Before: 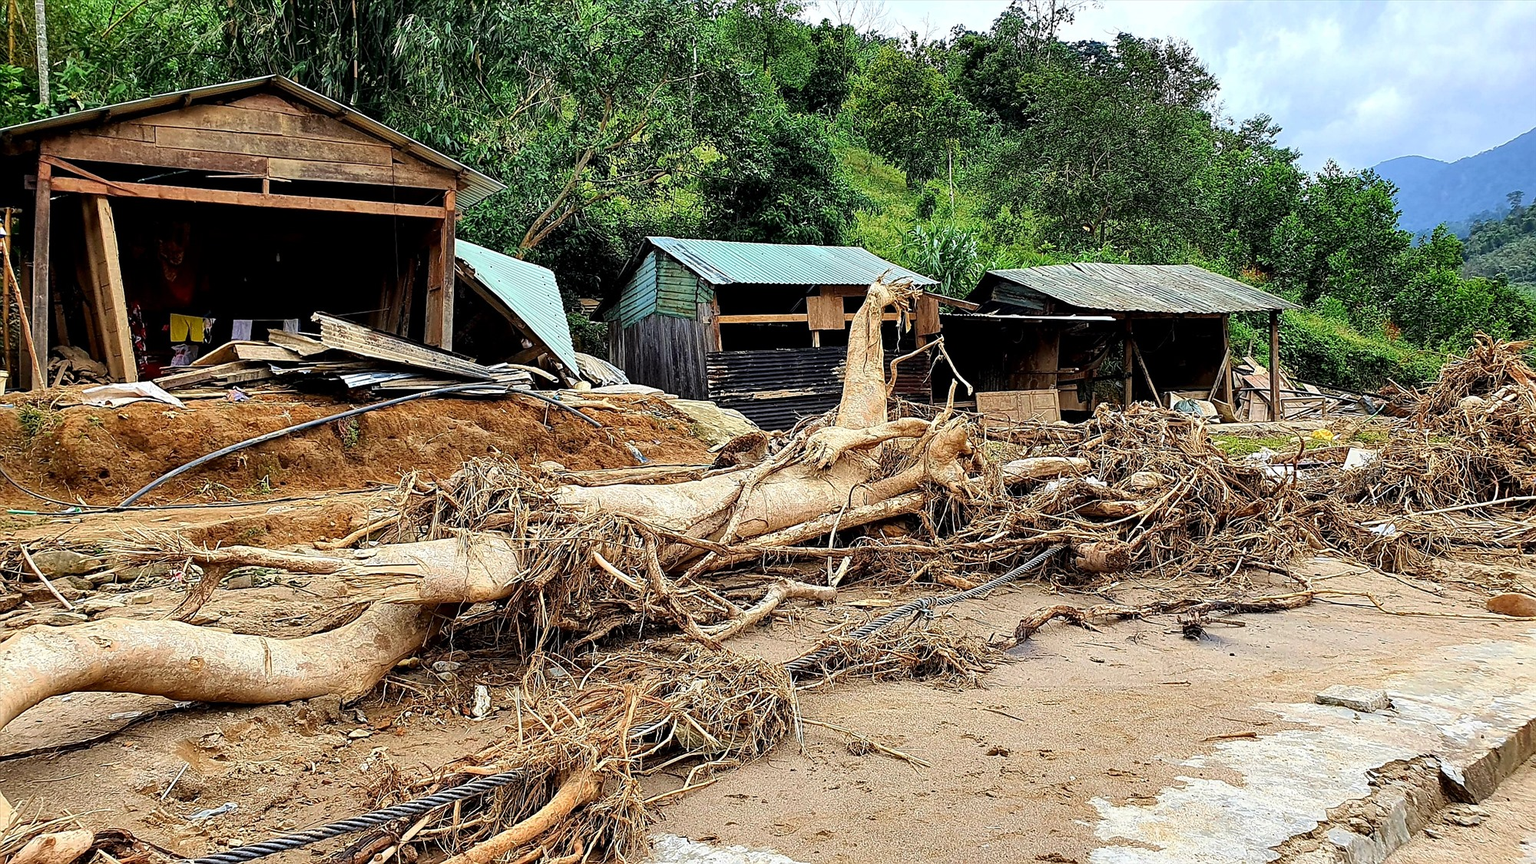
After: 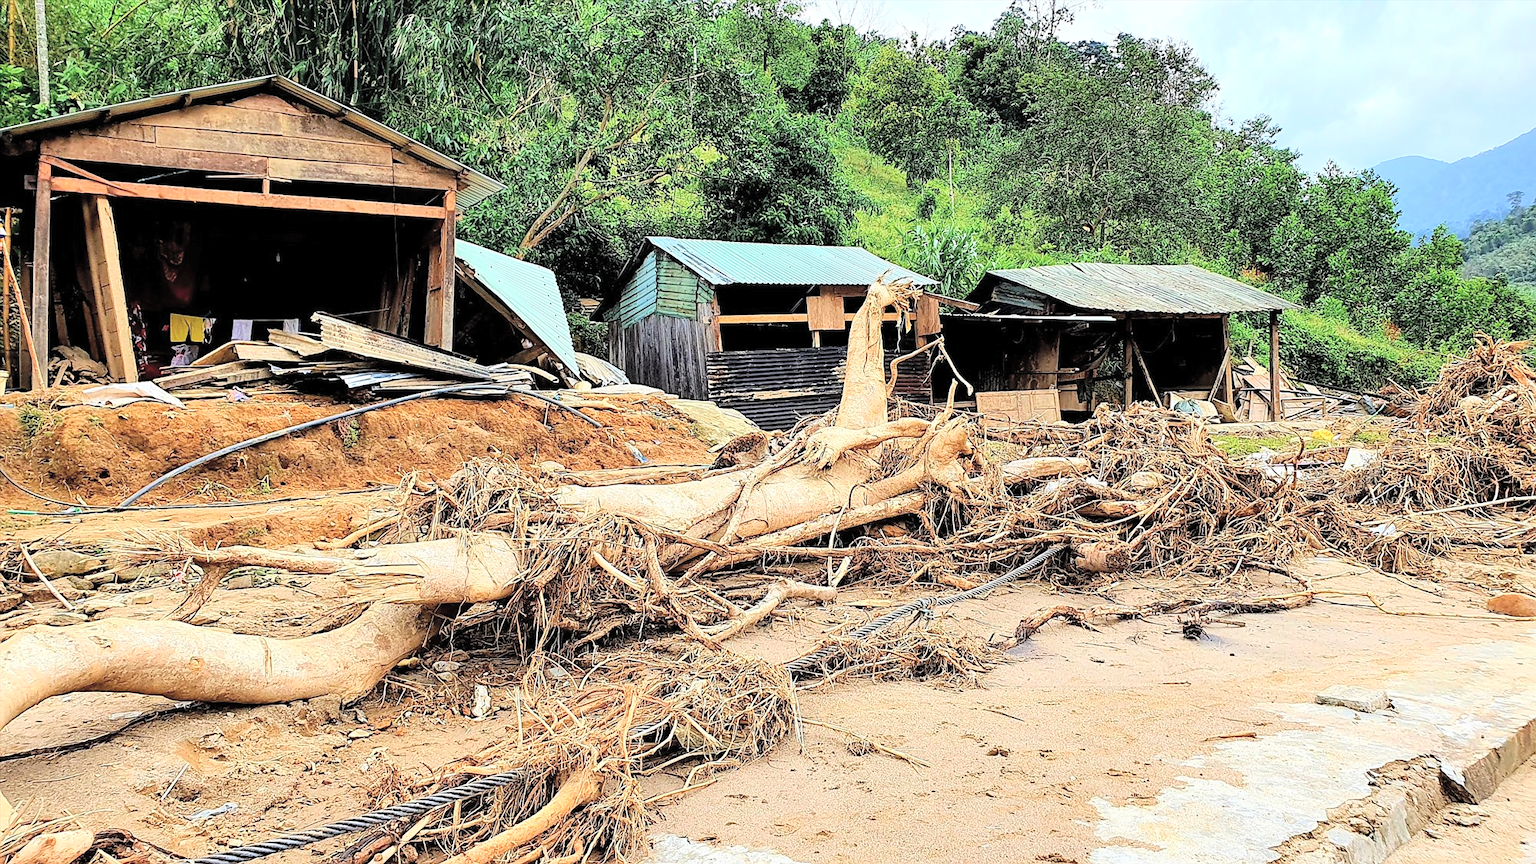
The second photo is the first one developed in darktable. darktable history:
contrast brightness saturation: brightness 0.28
tone curve: curves: ch0 [(0, 0) (0.004, 0.001) (0.133, 0.112) (0.325, 0.362) (0.832, 0.893) (1, 1)], color space Lab, linked channels, preserve colors none
